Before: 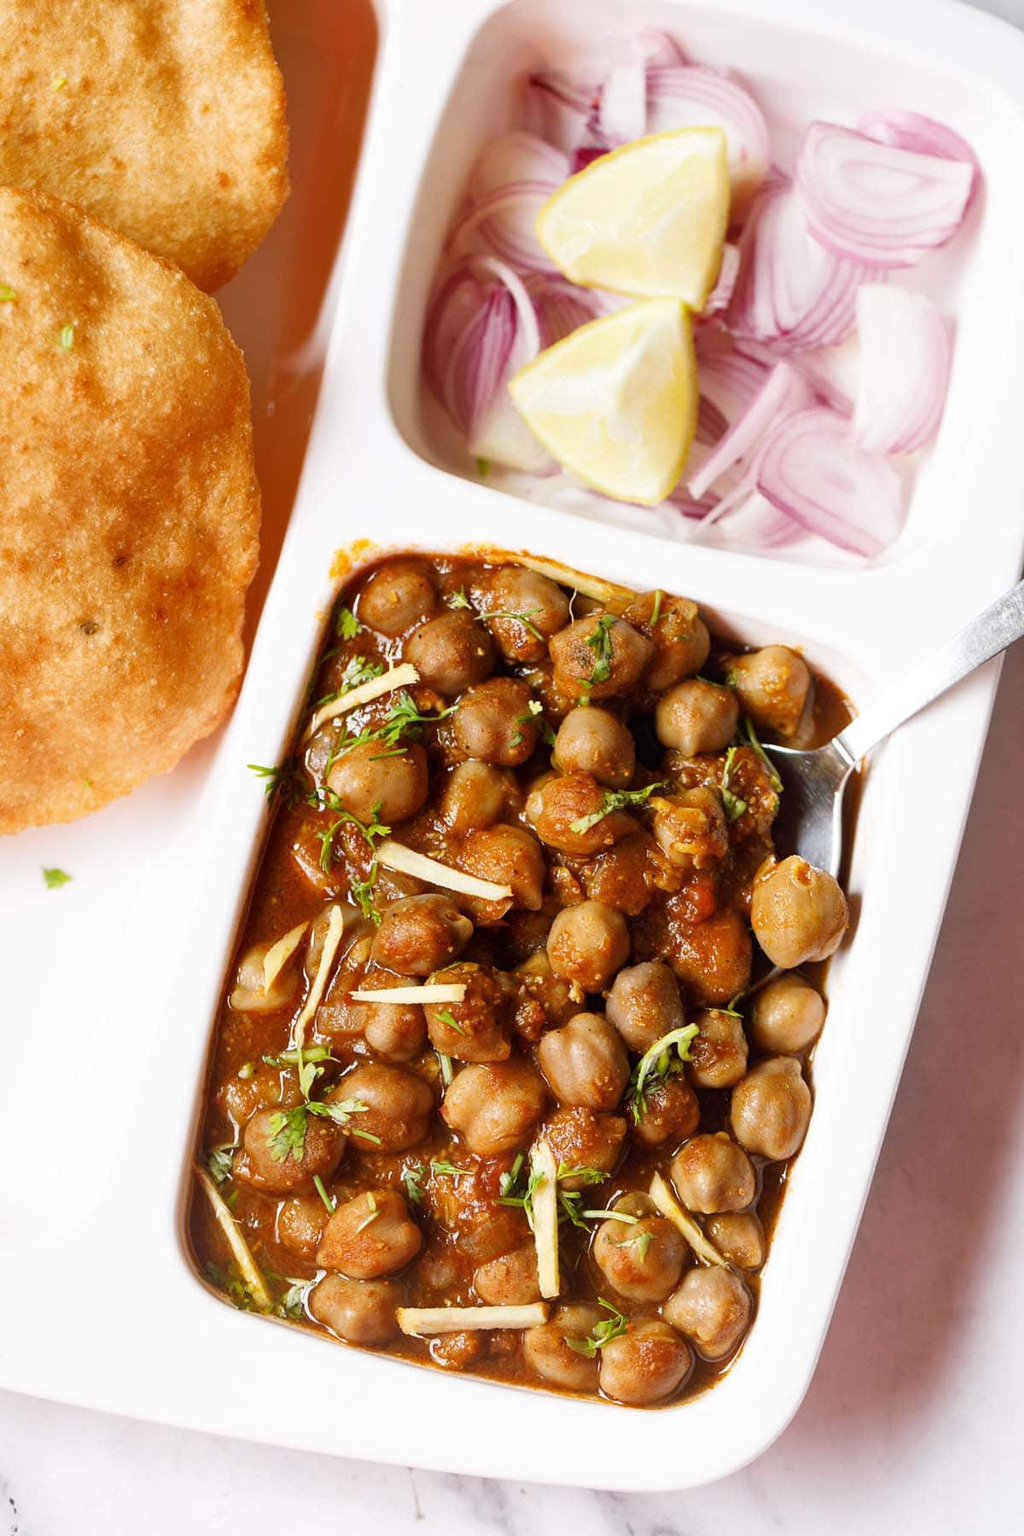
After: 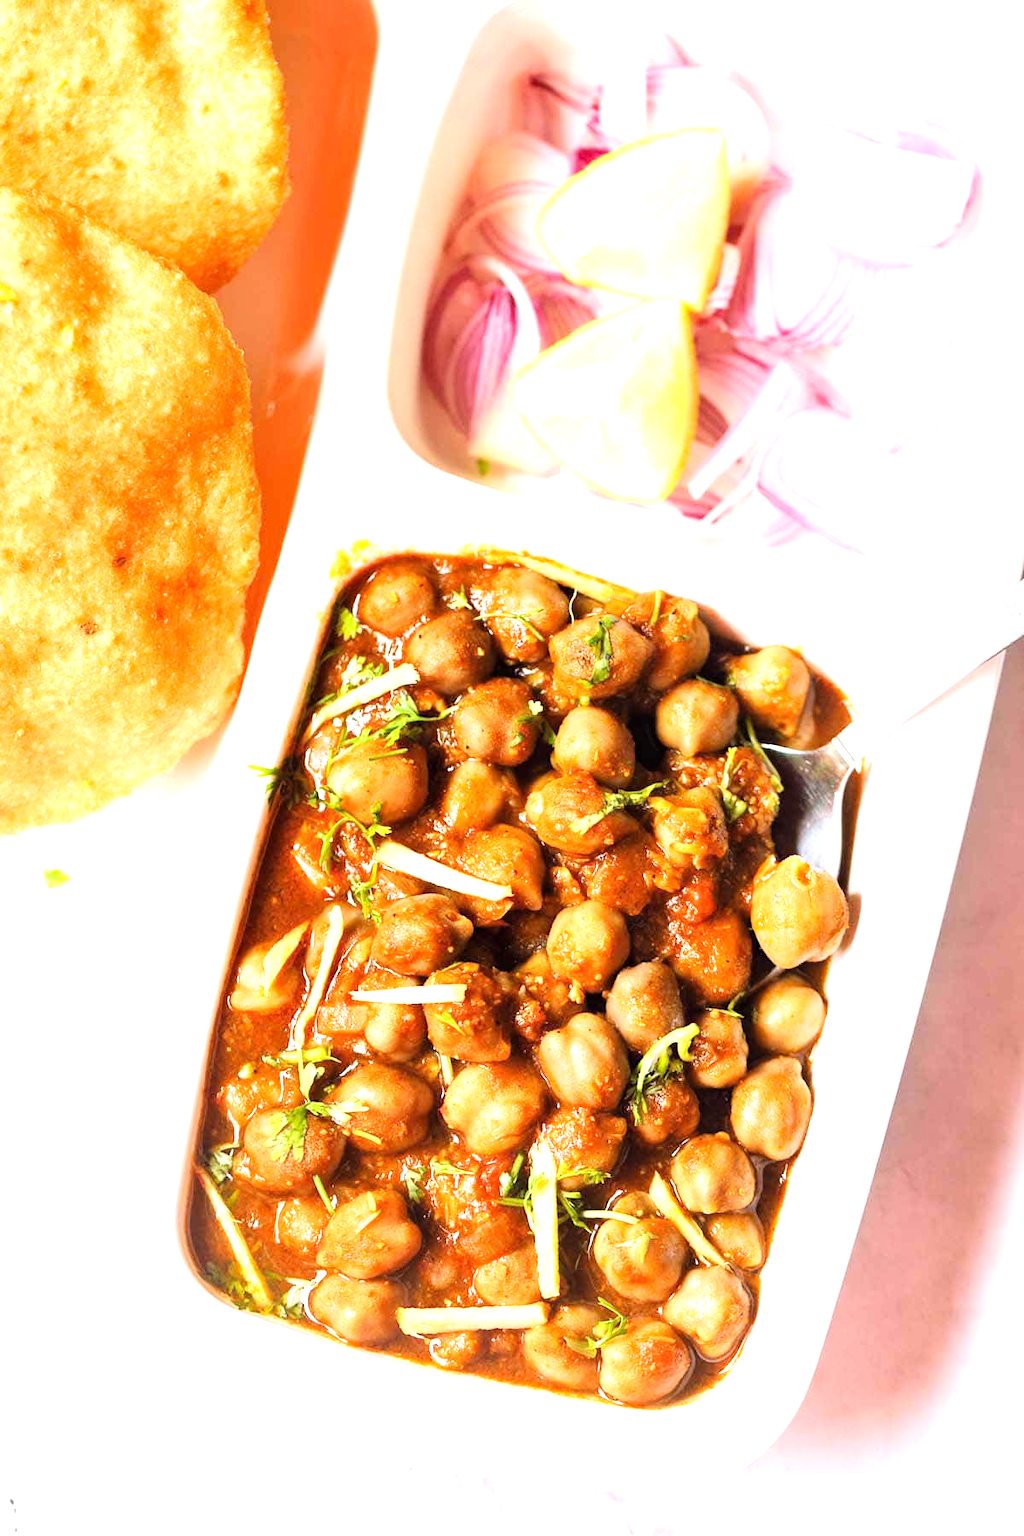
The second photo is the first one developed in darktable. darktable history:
tone curve: curves: ch0 [(0, 0) (0.004, 0.001) (0.133, 0.112) (0.325, 0.362) (0.832, 0.893) (1, 1)], color space Lab, linked channels, preserve colors none
contrast equalizer: y [[0.5 ×6], [0.5 ×6], [0.5, 0.5, 0.501, 0.545, 0.707, 0.863], [0 ×6], [0 ×6]]
exposure: black level correction 0, exposure 1.1 EV, compensate highlight preservation false
